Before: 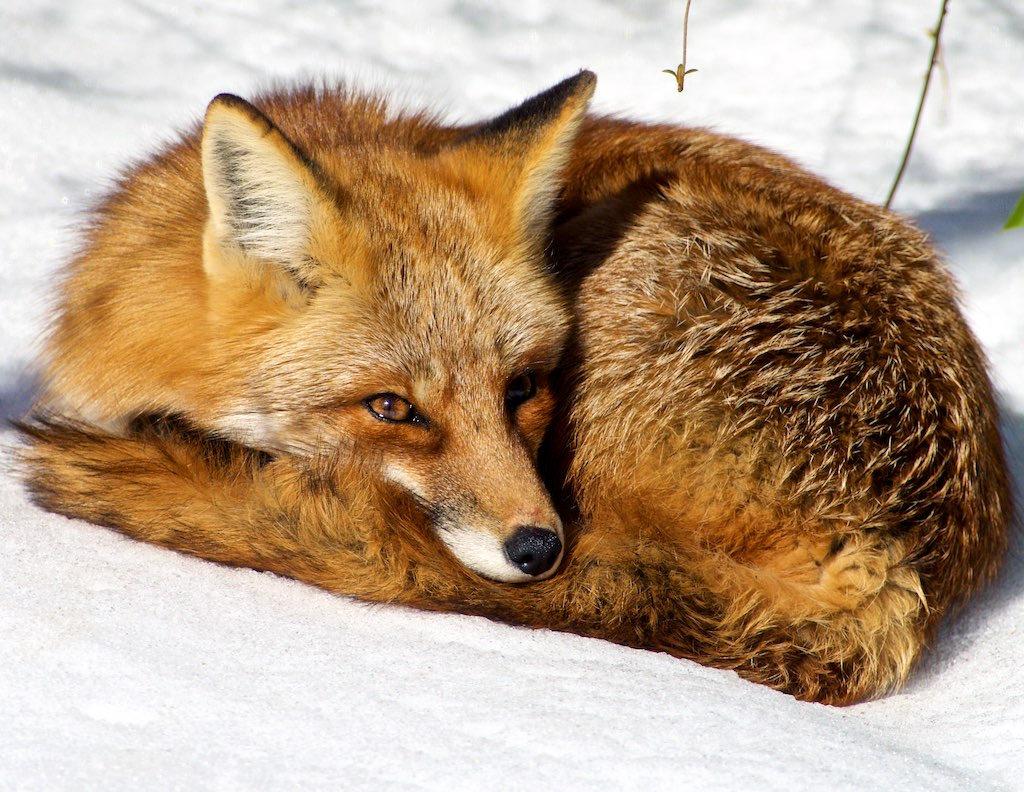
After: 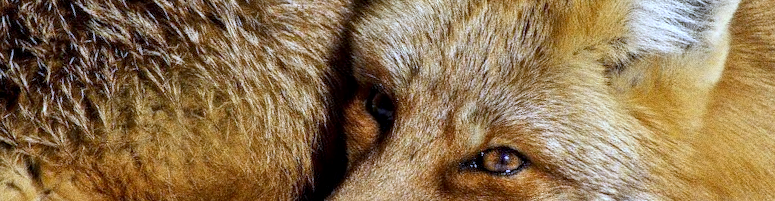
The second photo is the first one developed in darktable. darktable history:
crop and rotate: angle 16.12°, top 30.835%, bottom 35.653%
white balance: red 0.871, blue 1.249
grain: coarseness 0.09 ISO, strength 40%
local contrast: on, module defaults
